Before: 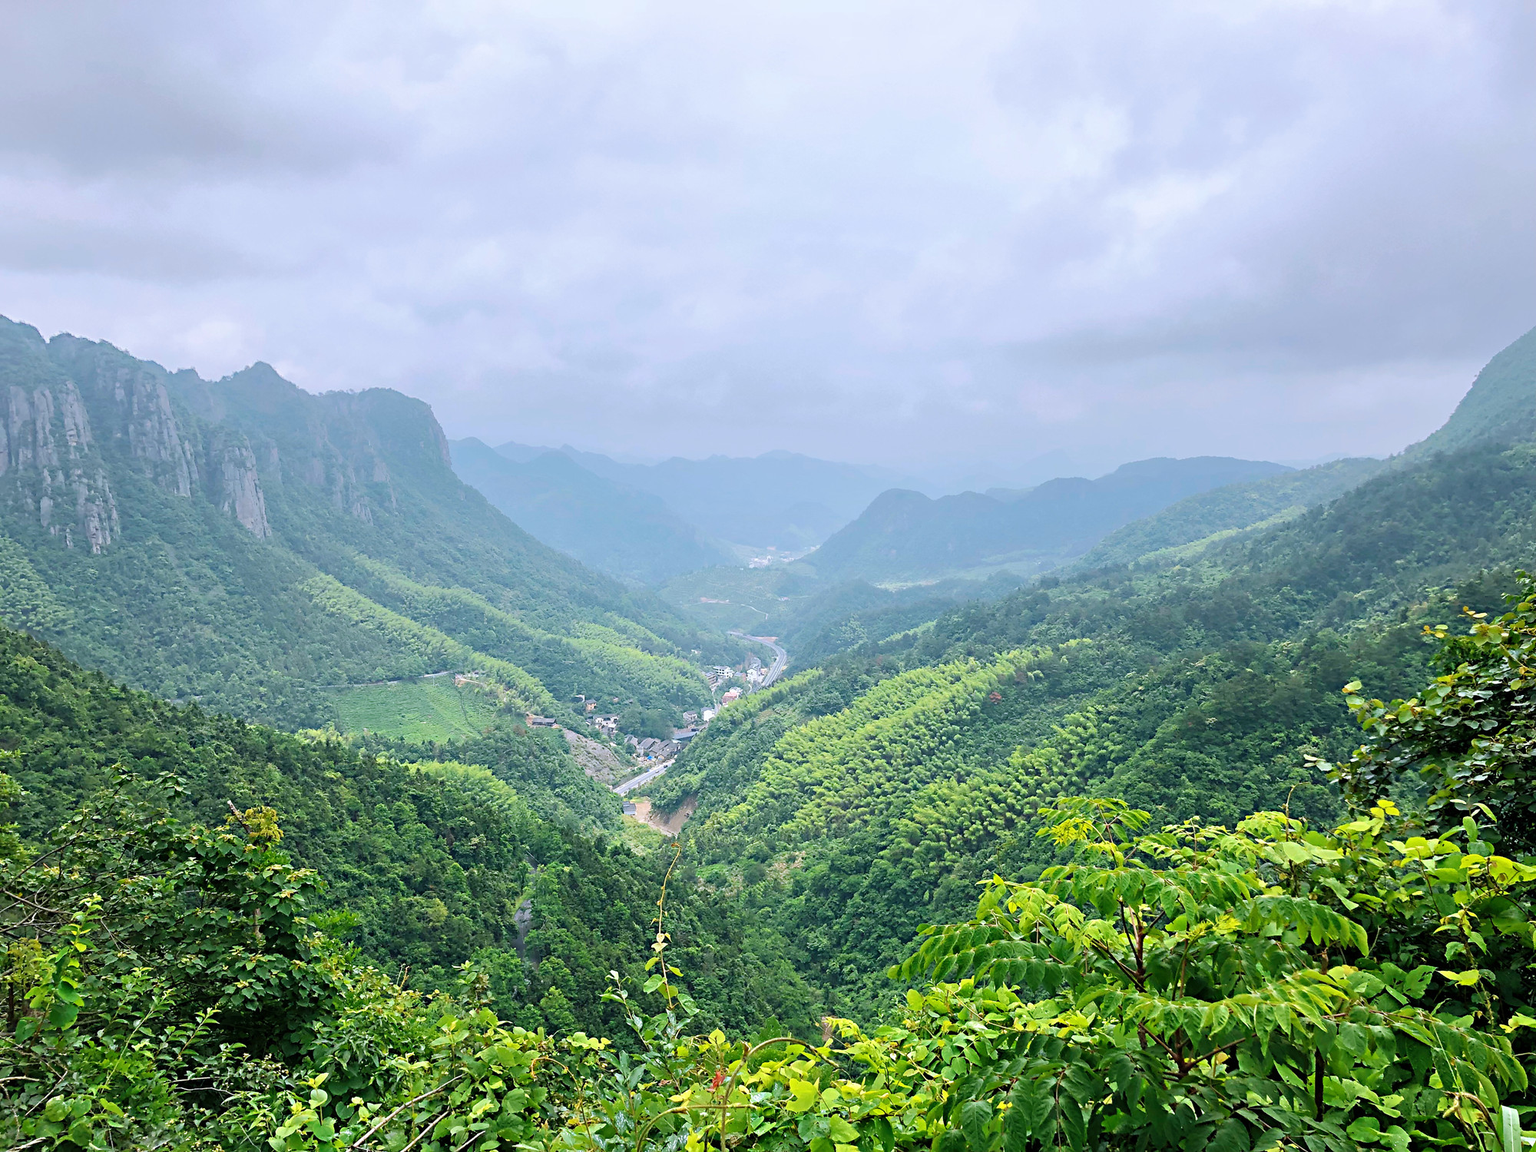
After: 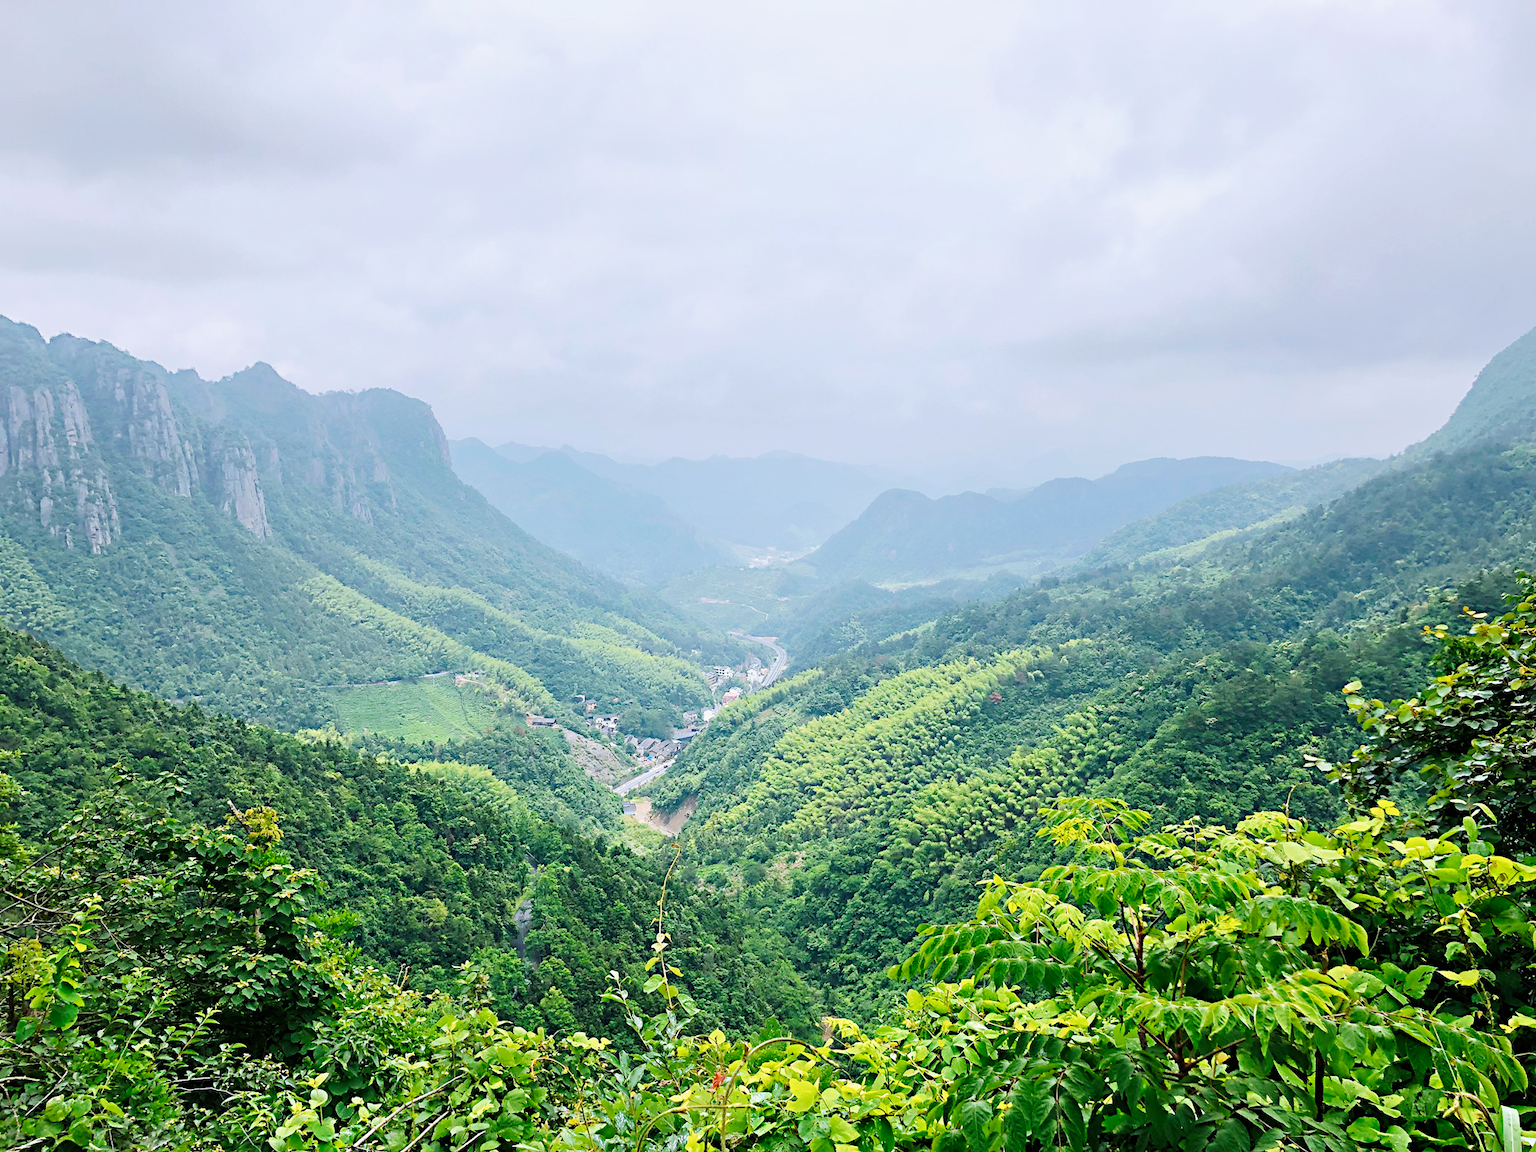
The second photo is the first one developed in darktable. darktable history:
tone curve: curves: ch0 [(0, 0) (0.071, 0.047) (0.266, 0.26) (0.491, 0.552) (0.753, 0.818) (1, 0.983)]; ch1 [(0, 0) (0.346, 0.307) (0.408, 0.369) (0.463, 0.443) (0.482, 0.493) (0.502, 0.5) (0.517, 0.518) (0.546, 0.576) (0.588, 0.643) (0.651, 0.709) (1, 1)]; ch2 [(0, 0) (0.346, 0.34) (0.434, 0.46) (0.485, 0.494) (0.5, 0.494) (0.517, 0.503) (0.535, 0.545) (0.583, 0.634) (0.625, 0.686) (1, 1)], preserve colors none
